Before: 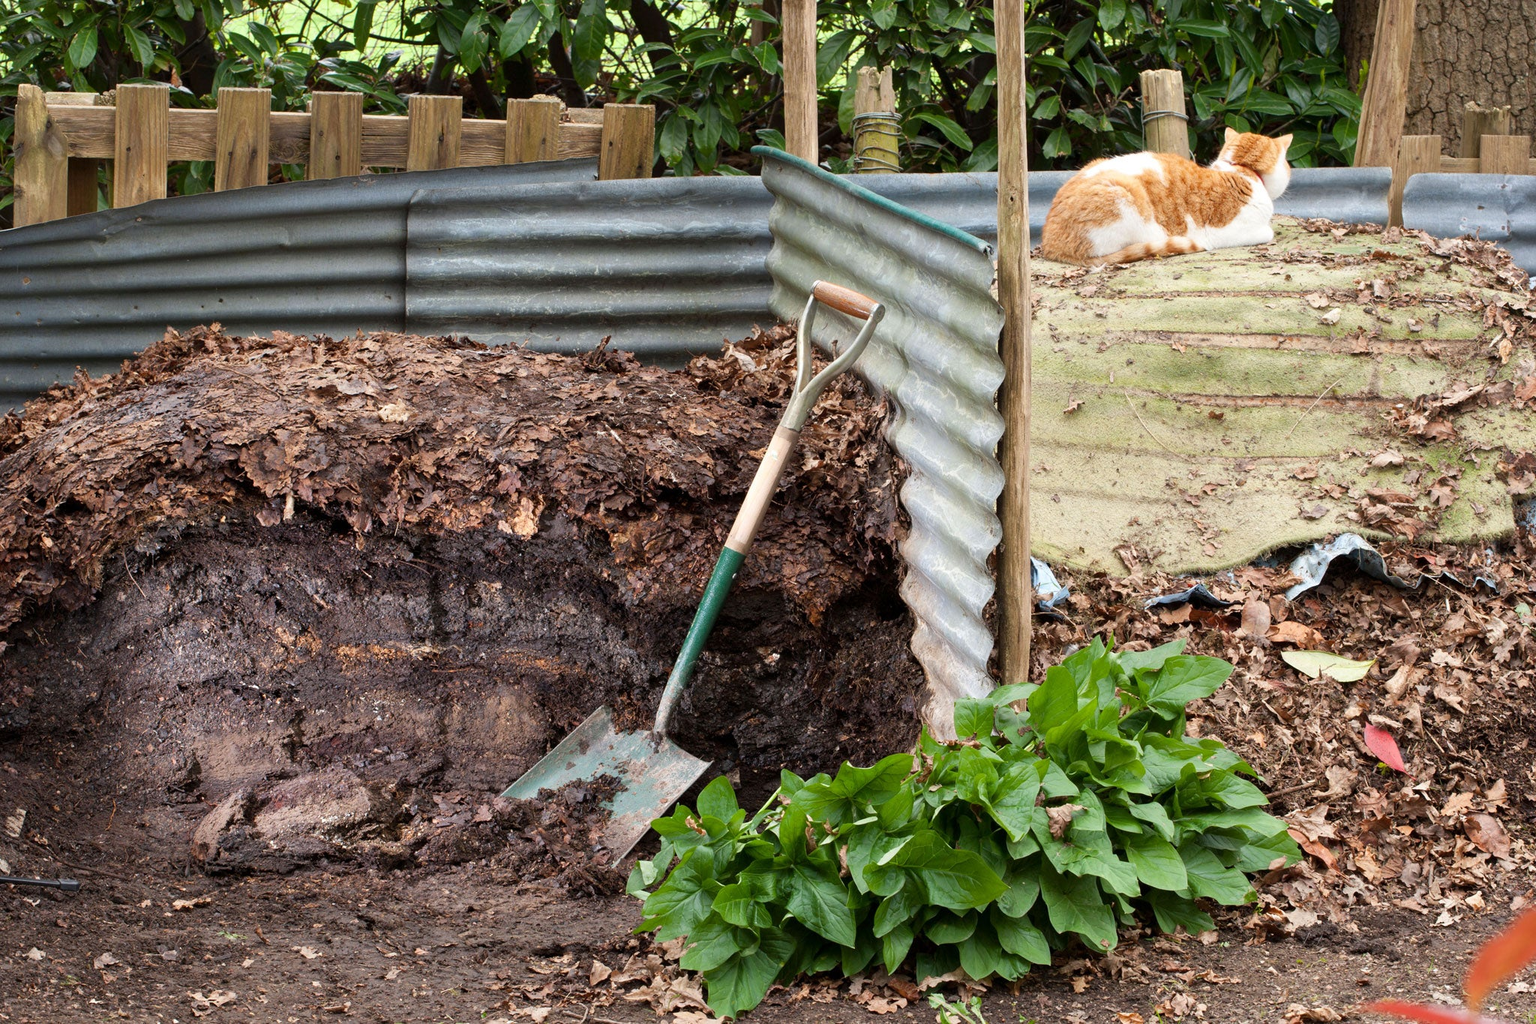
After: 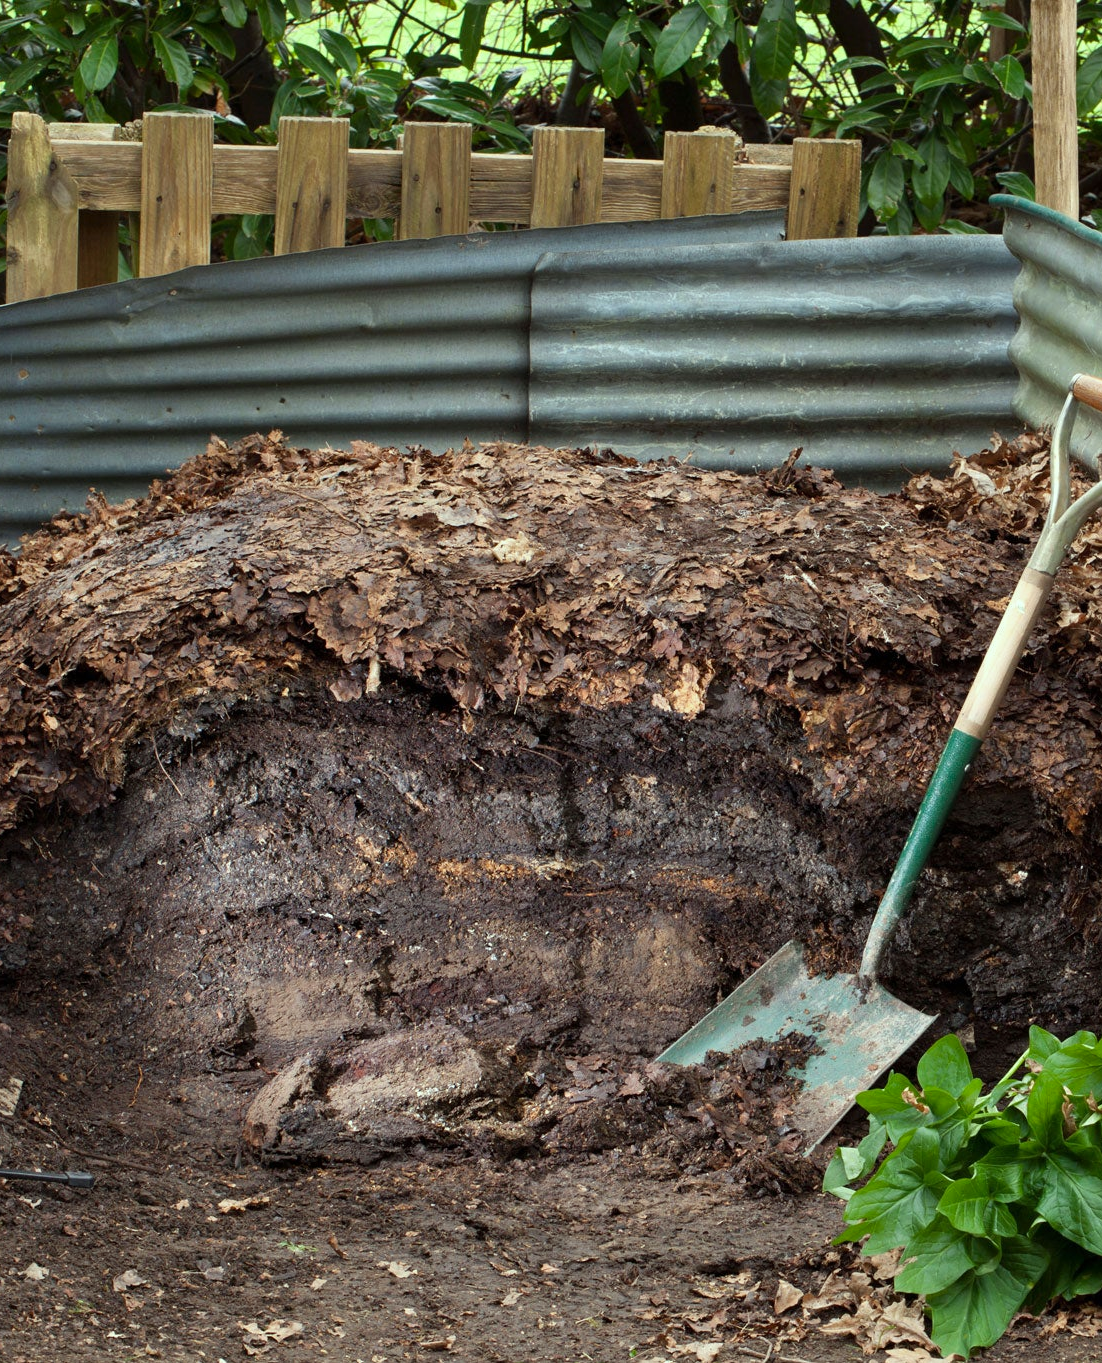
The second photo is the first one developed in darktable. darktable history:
crop: left 0.587%, right 45.588%, bottom 0.086%
color correction: highlights a* -8, highlights b* 3.1
